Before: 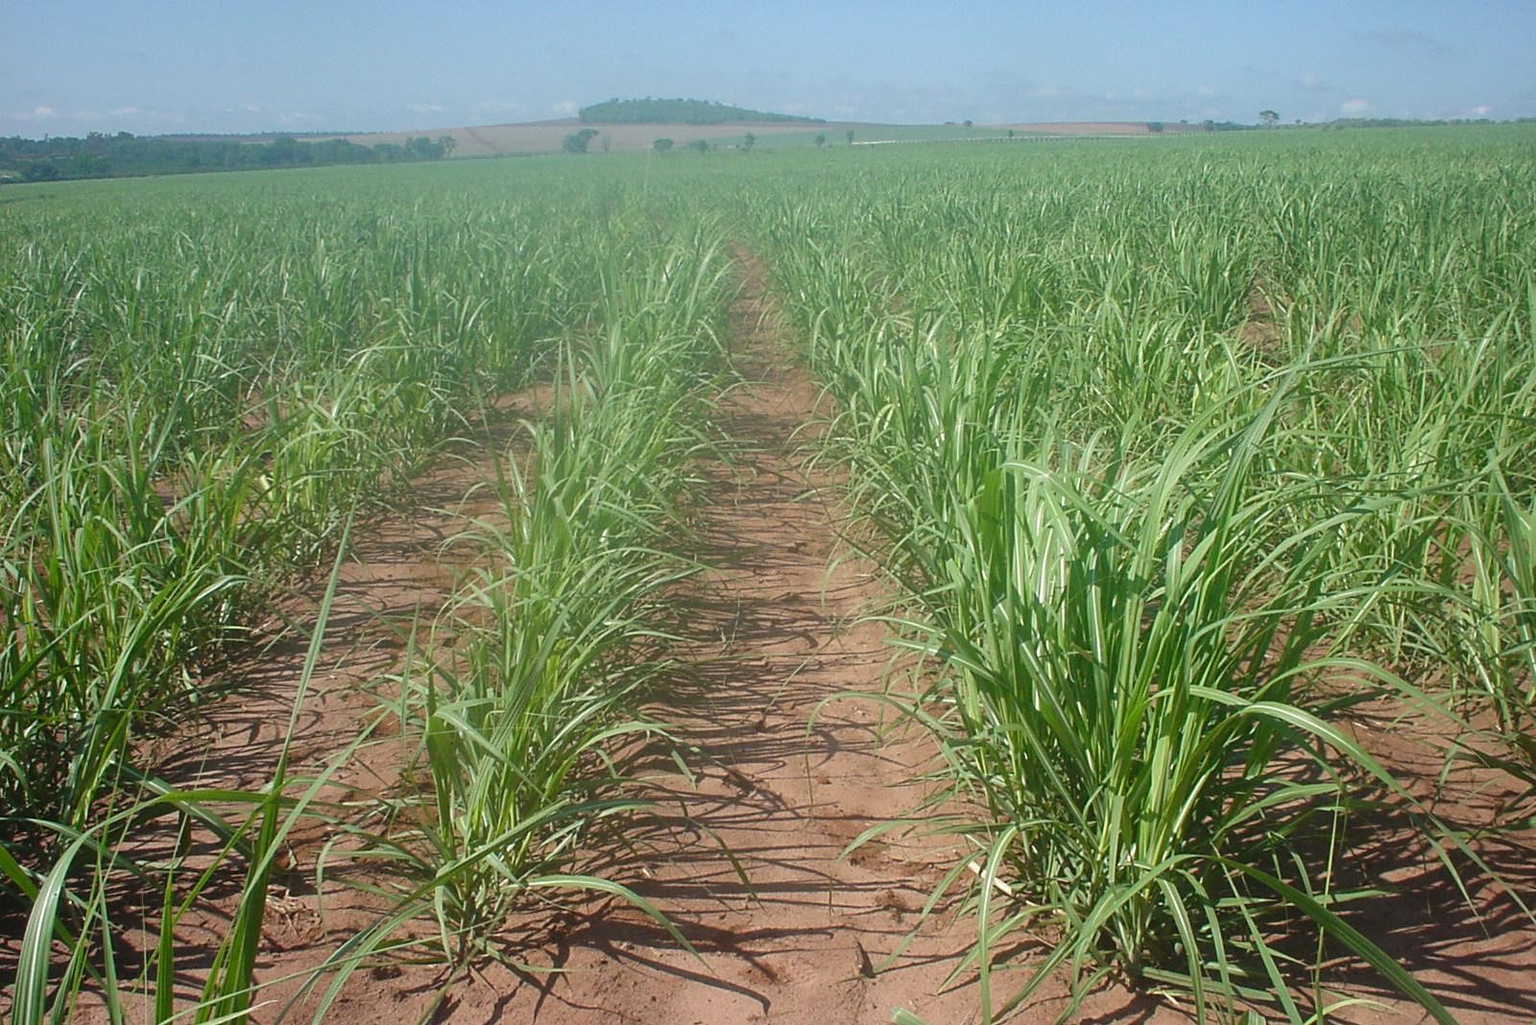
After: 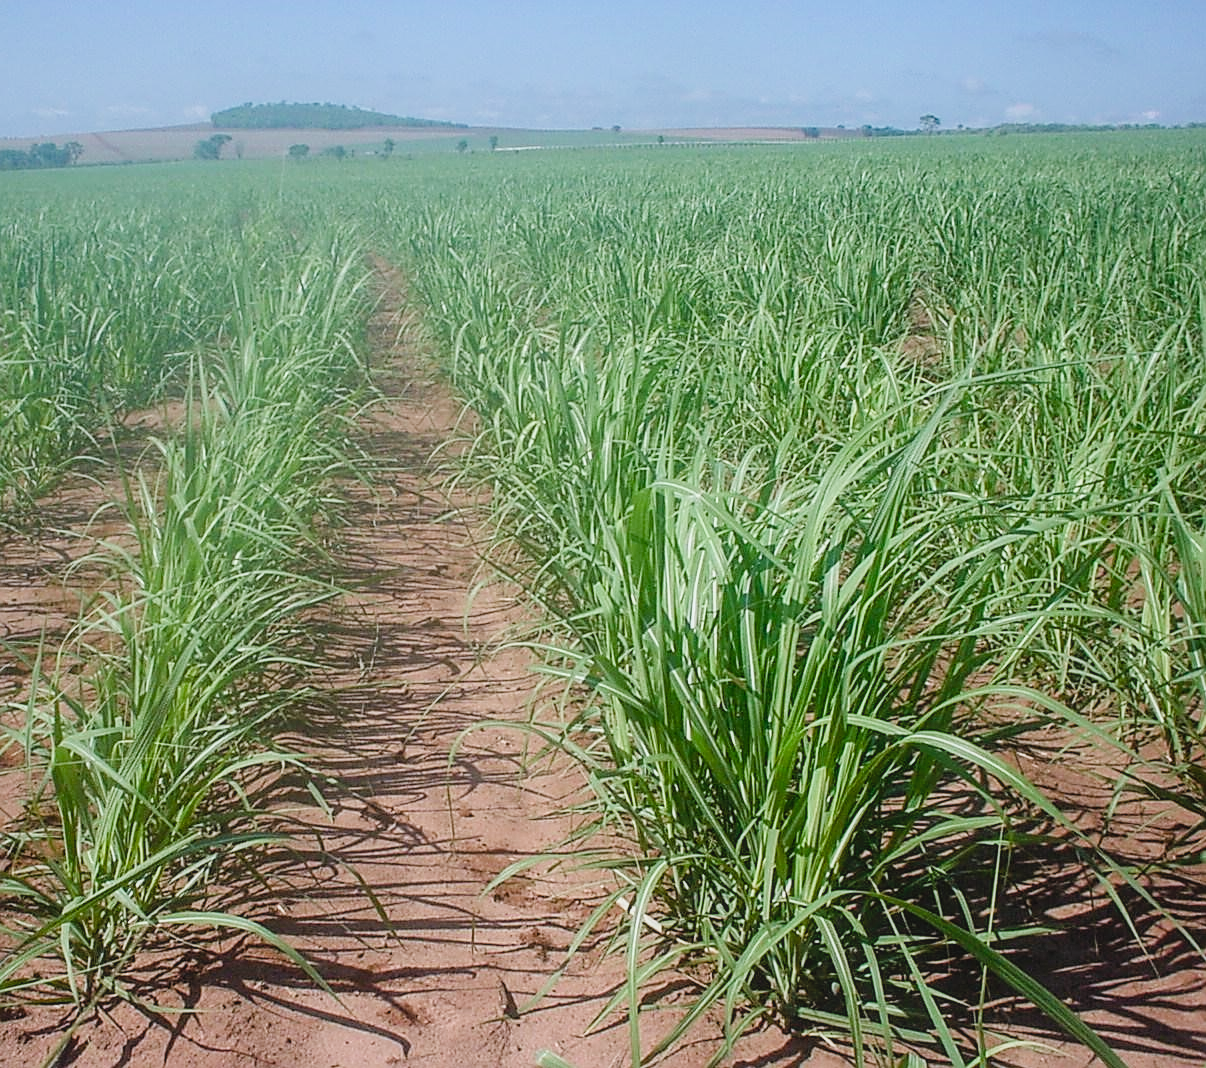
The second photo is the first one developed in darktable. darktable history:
sharpen: on, module defaults
crop and rotate: left 24.6%
filmic rgb: white relative exposure 3.85 EV, hardness 4.3
color balance rgb: shadows lift › luminance -20%, power › hue 72.24°, highlights gain › luminance 15%, global offset › hue 171.6°, perceptual saturation grading › highlights -30%, perceptual saturation grading › shadows 20%, global vibrance 30%, contrast 10%
local contrast: on, module defaults
contrast brightness saturation: contrast -0.1, brightness 0.05, saturation 0.08
color calibration: illuminant as shot in camera, x 0.358, y 0.373, temperature 4628.91 K
